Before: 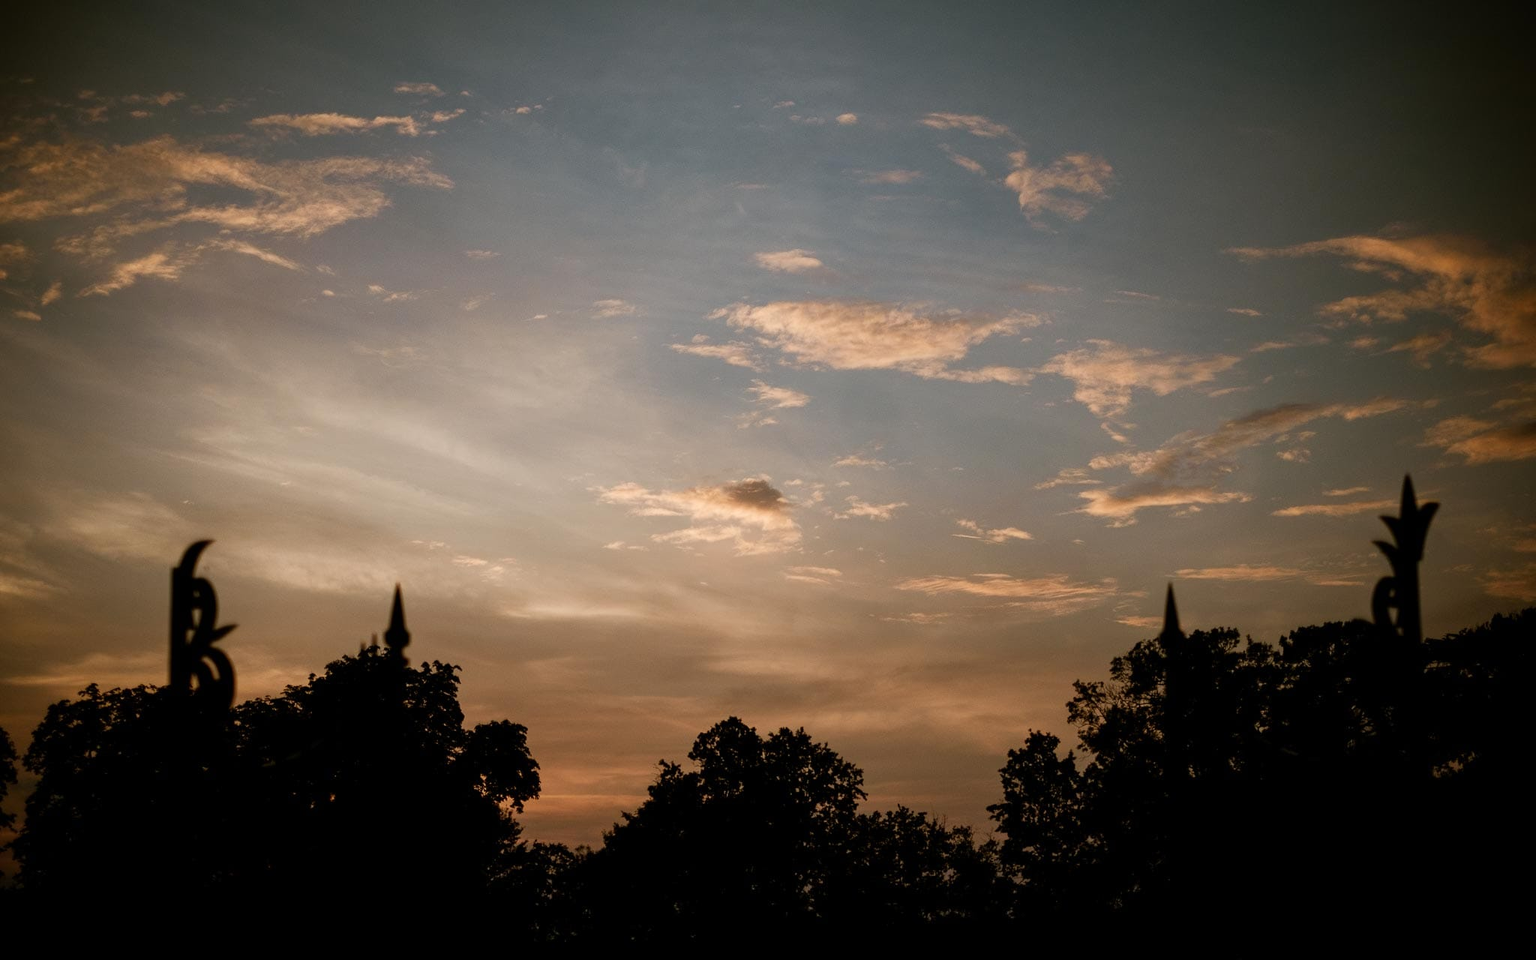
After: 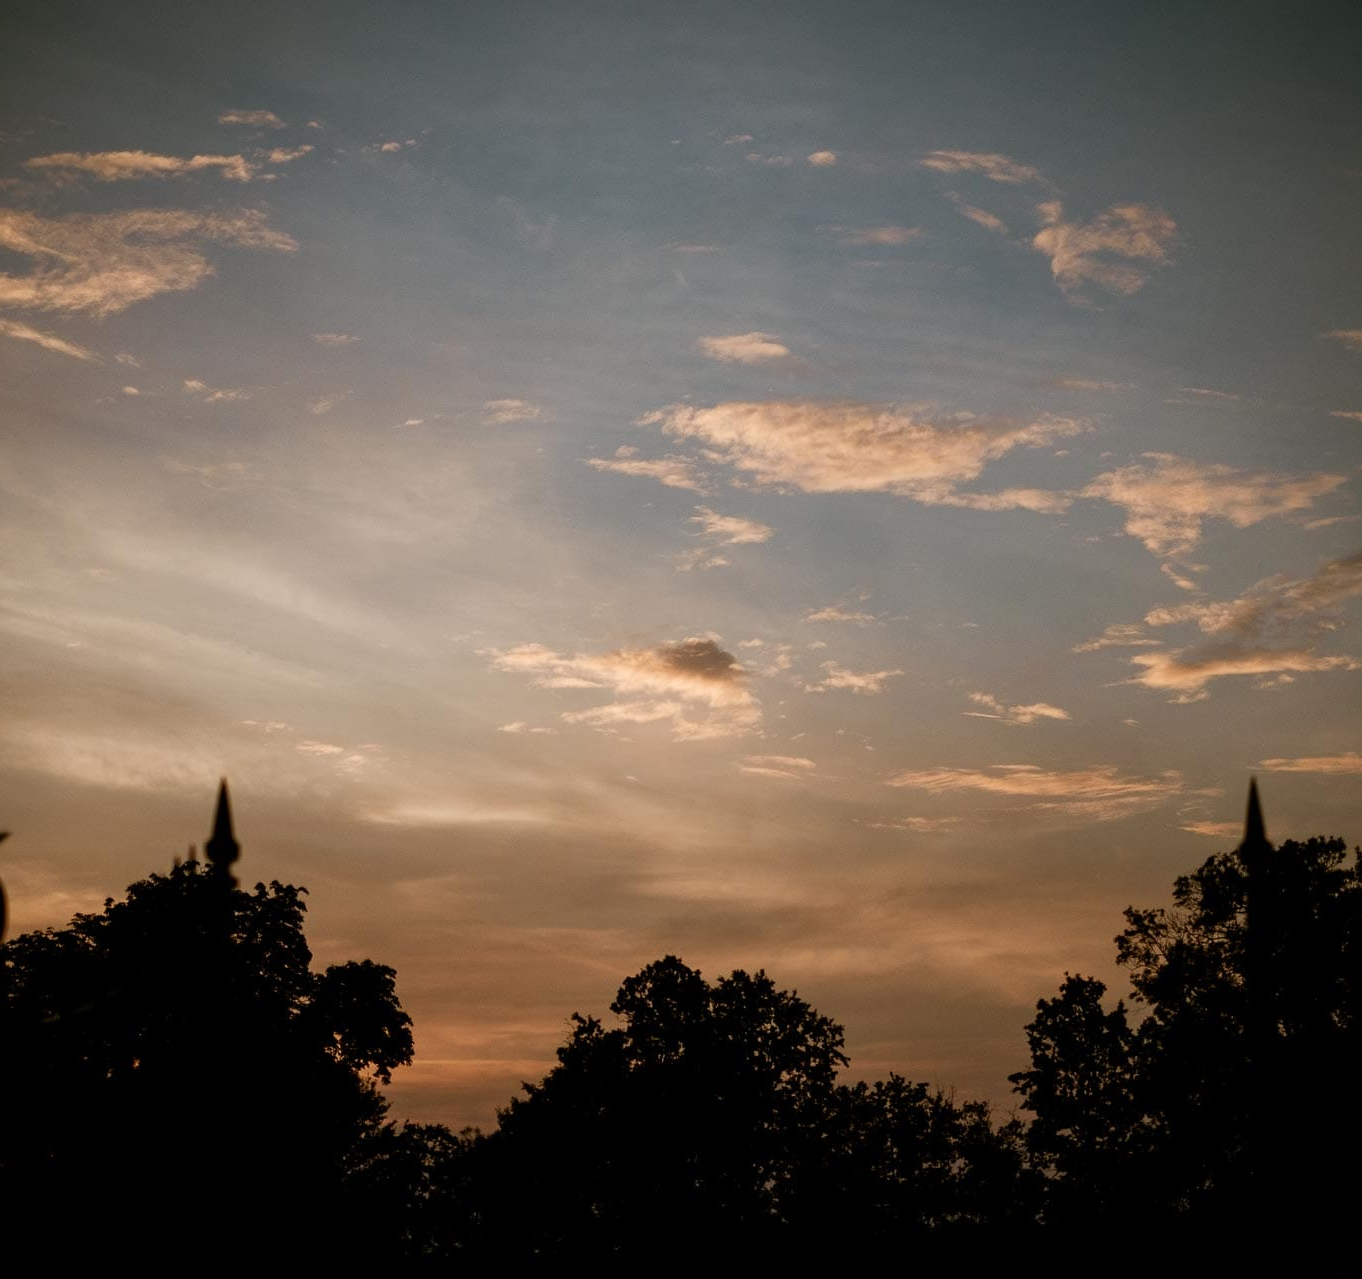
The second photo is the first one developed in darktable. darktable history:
crop and rotate: left 15.007%, right 18.479%
